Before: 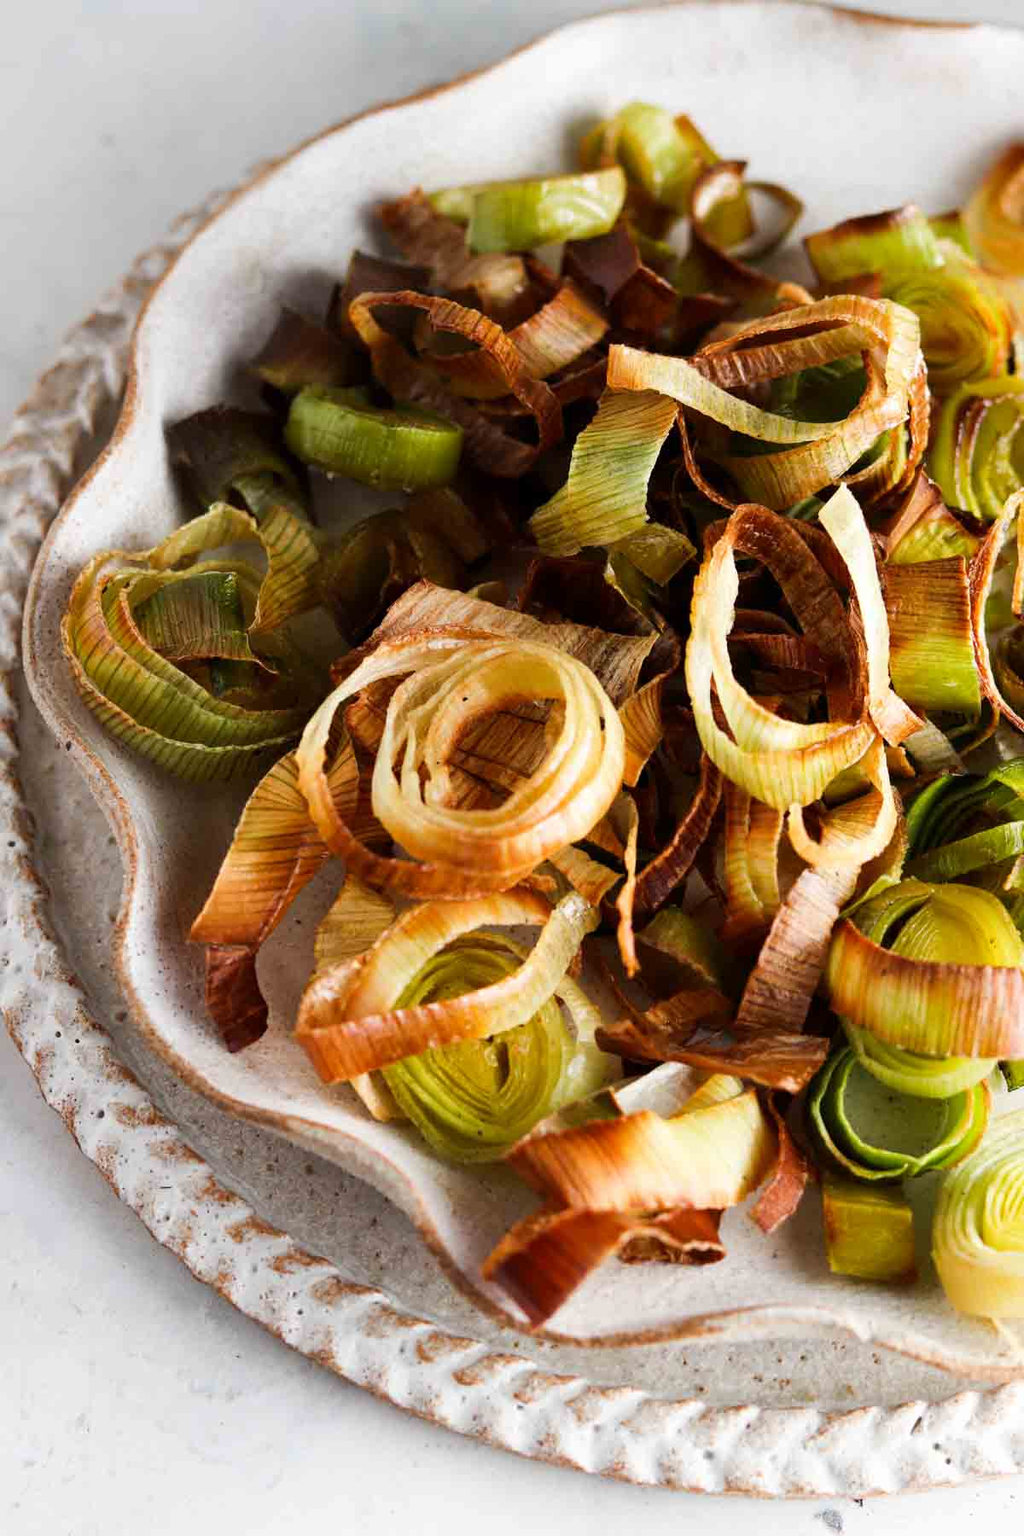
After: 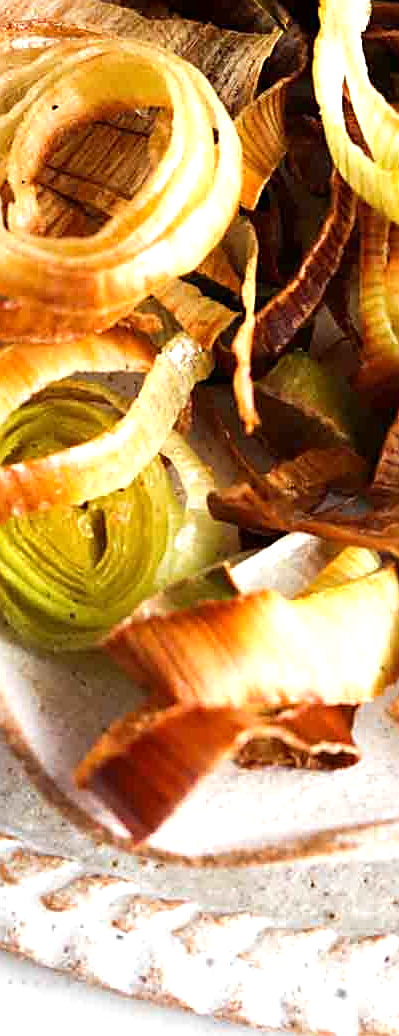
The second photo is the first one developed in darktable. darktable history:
exposure: exposure 0.6 EV, compensate highlight preservation false
sharpen: on, module defaults
crop: left 40.839%, top 39.59%, right 25.844%, bottom 2.816%
